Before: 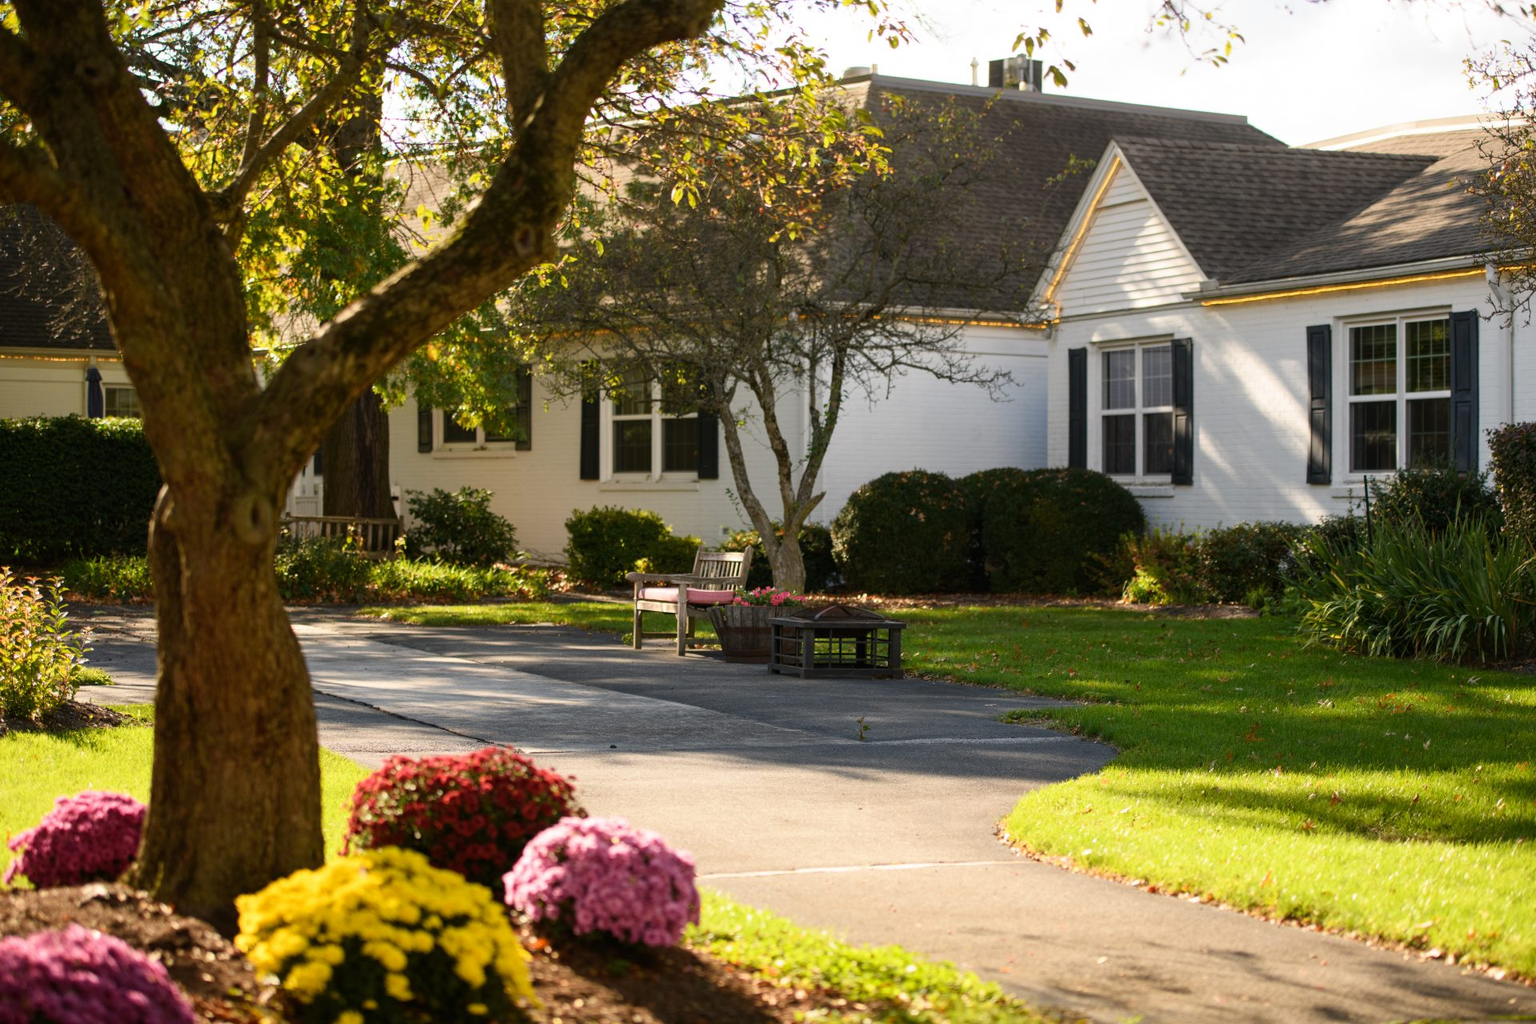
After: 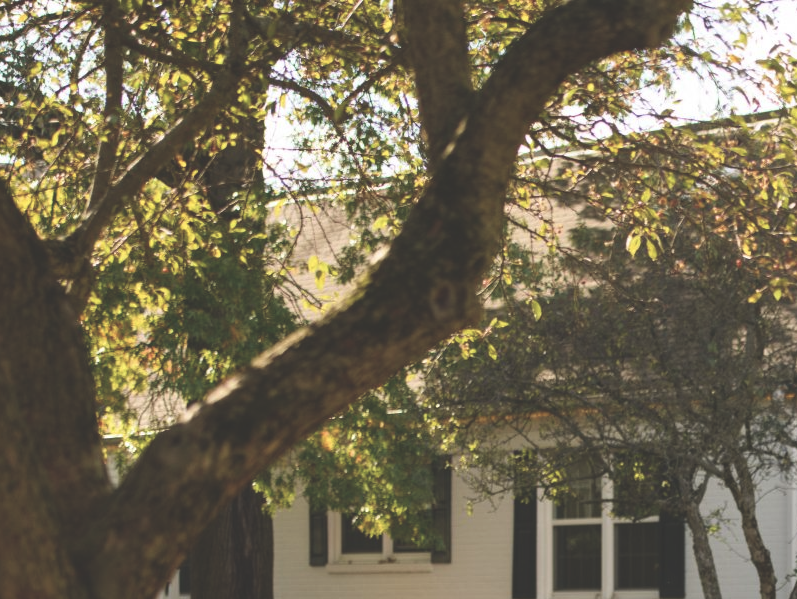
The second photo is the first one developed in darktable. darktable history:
crop and rotate: left 11.108%, top 0.075%, right 47.354%, bottom 53.091%
exposure: black level correction -0.029, compensate highlight preservation false
color correction: highlights b* -0.024, saturation 0.801
